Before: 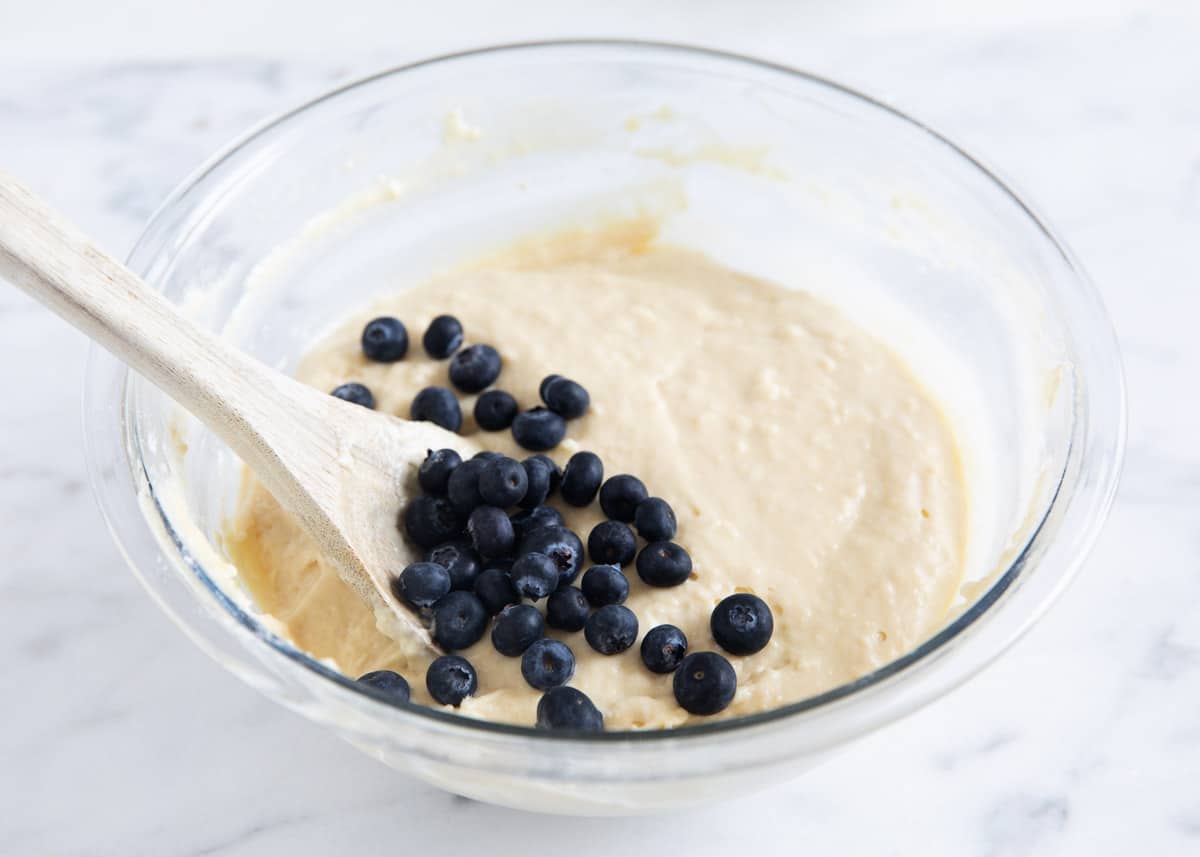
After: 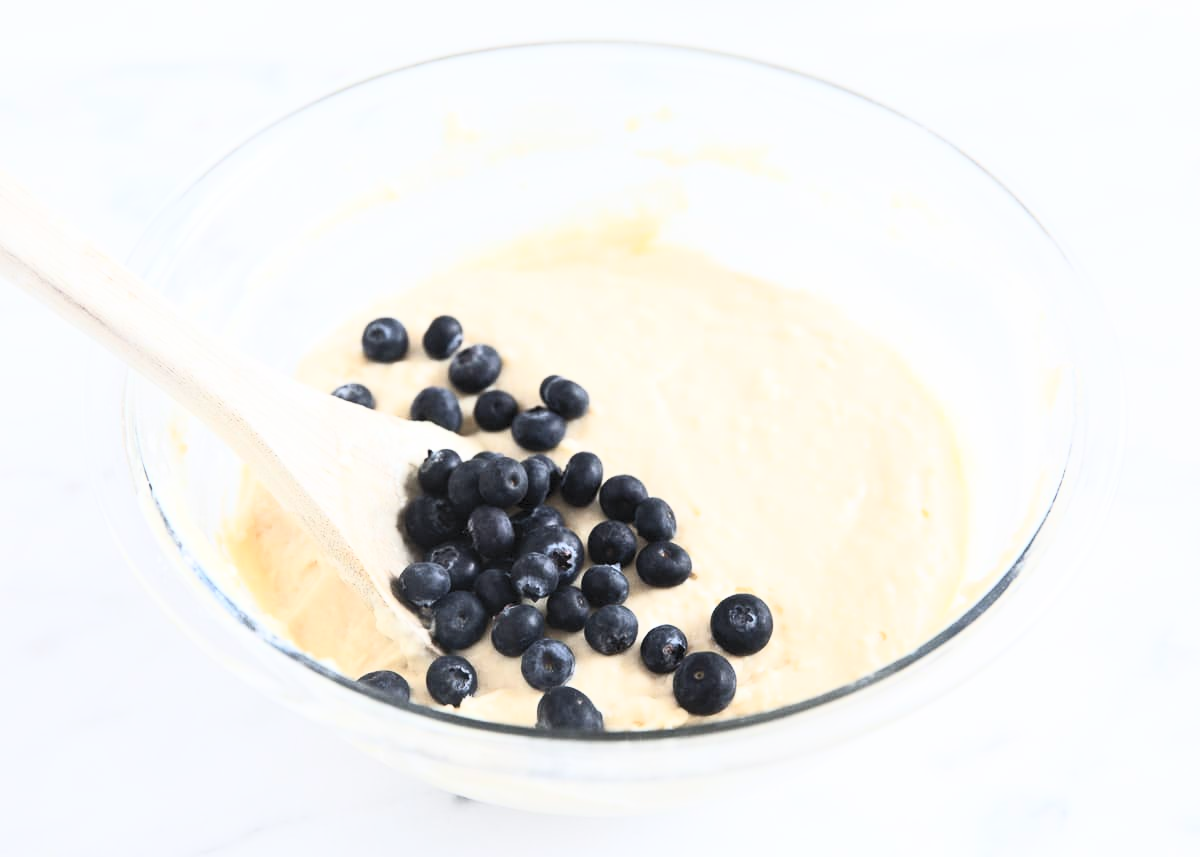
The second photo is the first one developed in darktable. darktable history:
contrast brightness saturation: contrast 0.431, brightness 0.56, saturation -0.2
